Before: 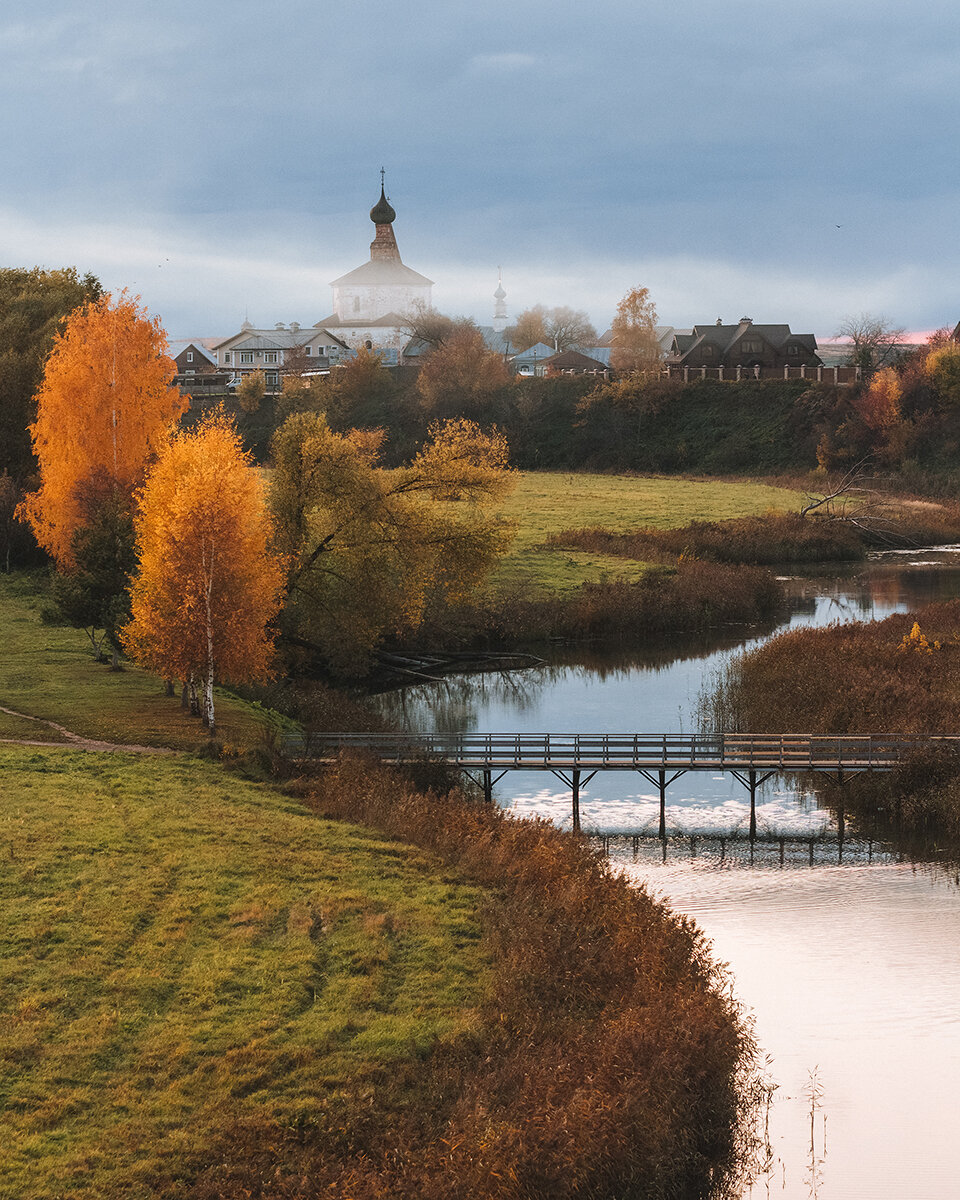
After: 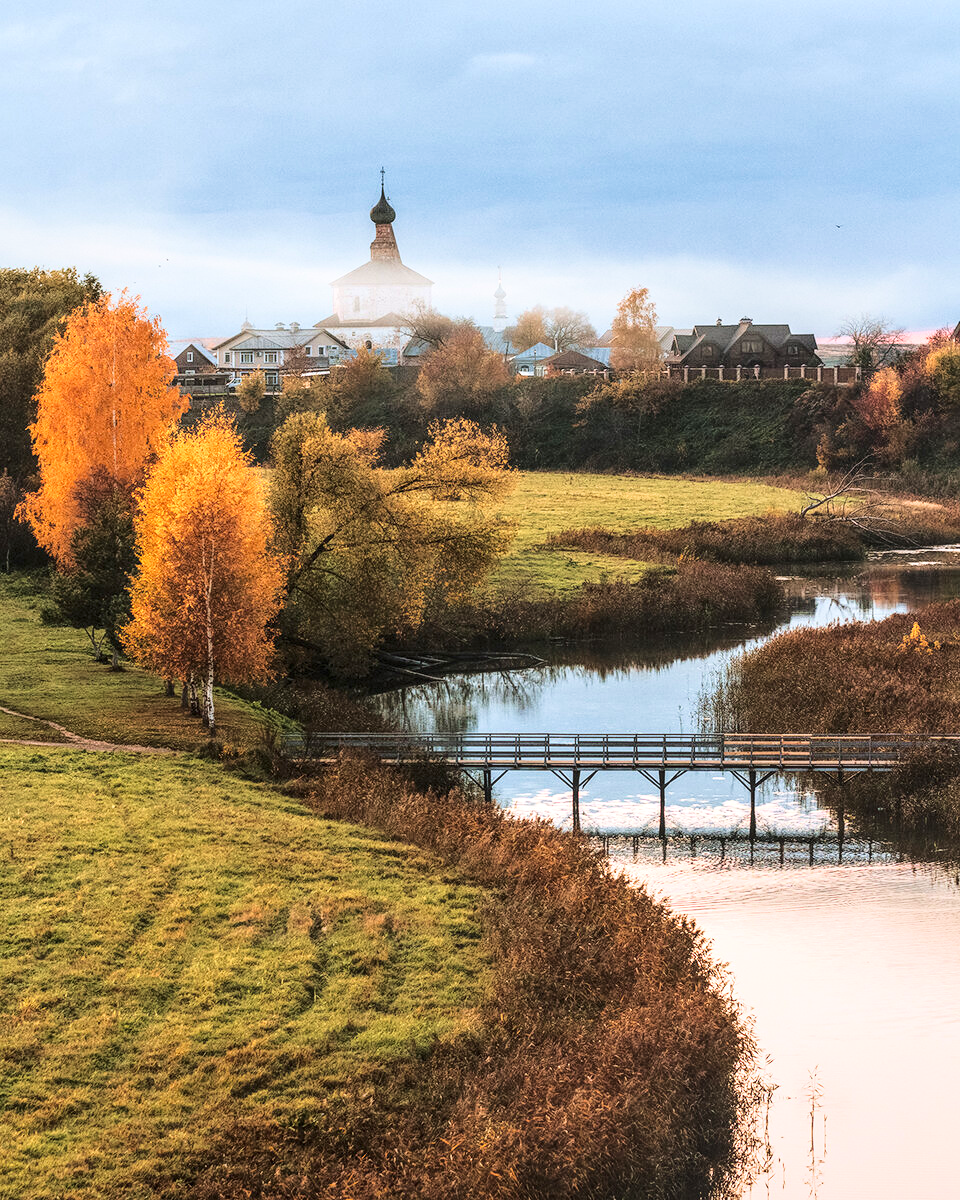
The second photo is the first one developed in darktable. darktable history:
local contrast: detail 130%
base curve: curves: ch0 [(0, 0) (0.028, 0.03) (0.121, 0.232) (0.46, 0.748) (0.859, 0.968) (1, 1)]
velvia: on, module defaults
